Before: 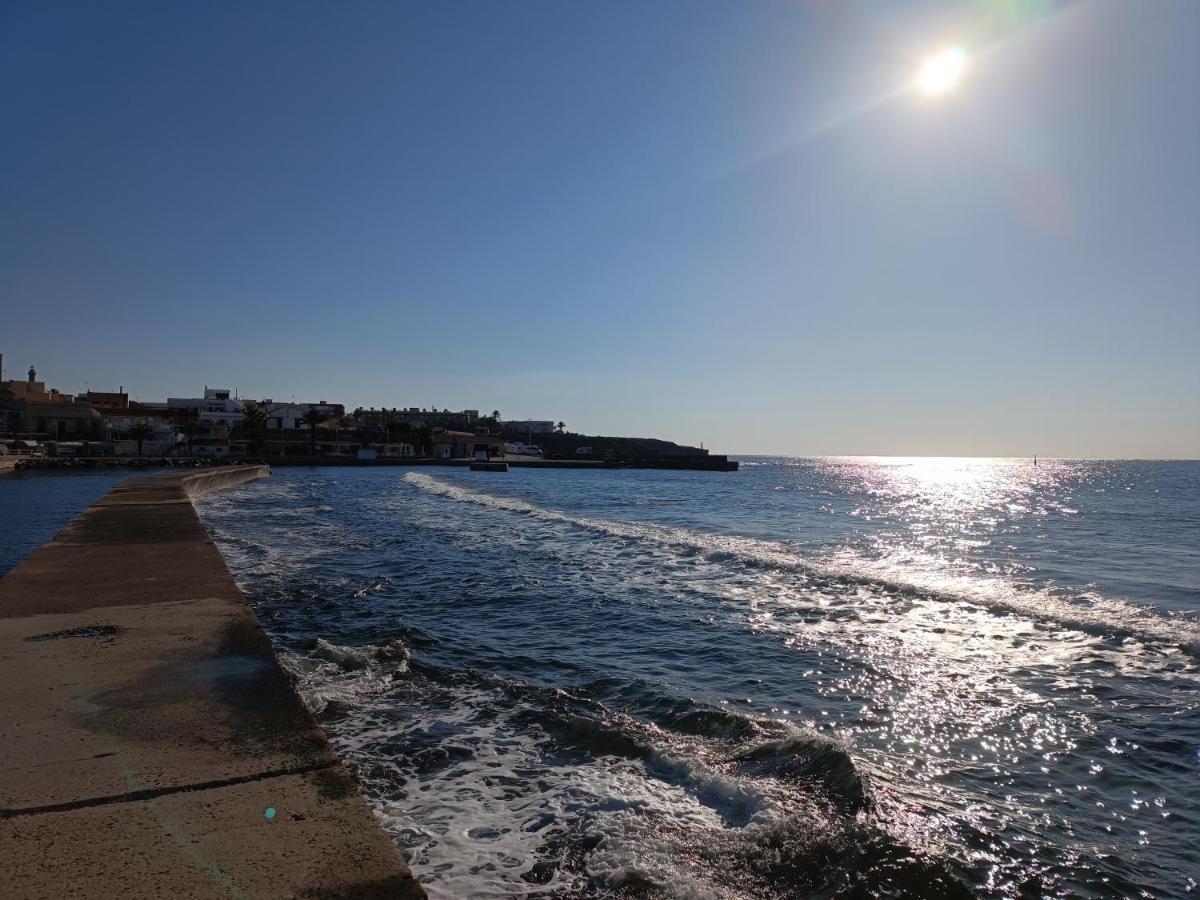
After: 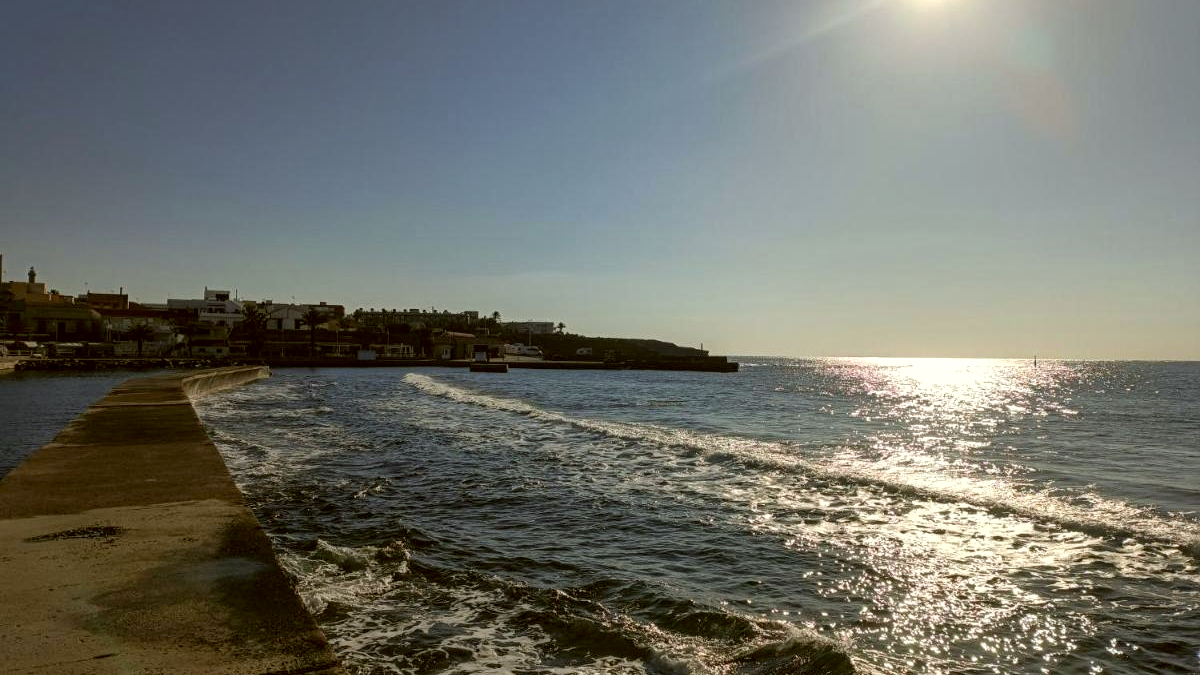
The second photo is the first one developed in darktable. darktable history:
exposure: exposure 0.078 EV, compensate highlight preservation false
crop: top 11.038%, bottom 13.962%
local contrast: on, module defaults
shadows and highlights: shadows 29.61, highlights -30.47, low approximation 0.01, soften with gaussian
color correction: highlights a* -1.43, highlights b* 10.12, shadows a* 0.395, shadows b* 19.35
